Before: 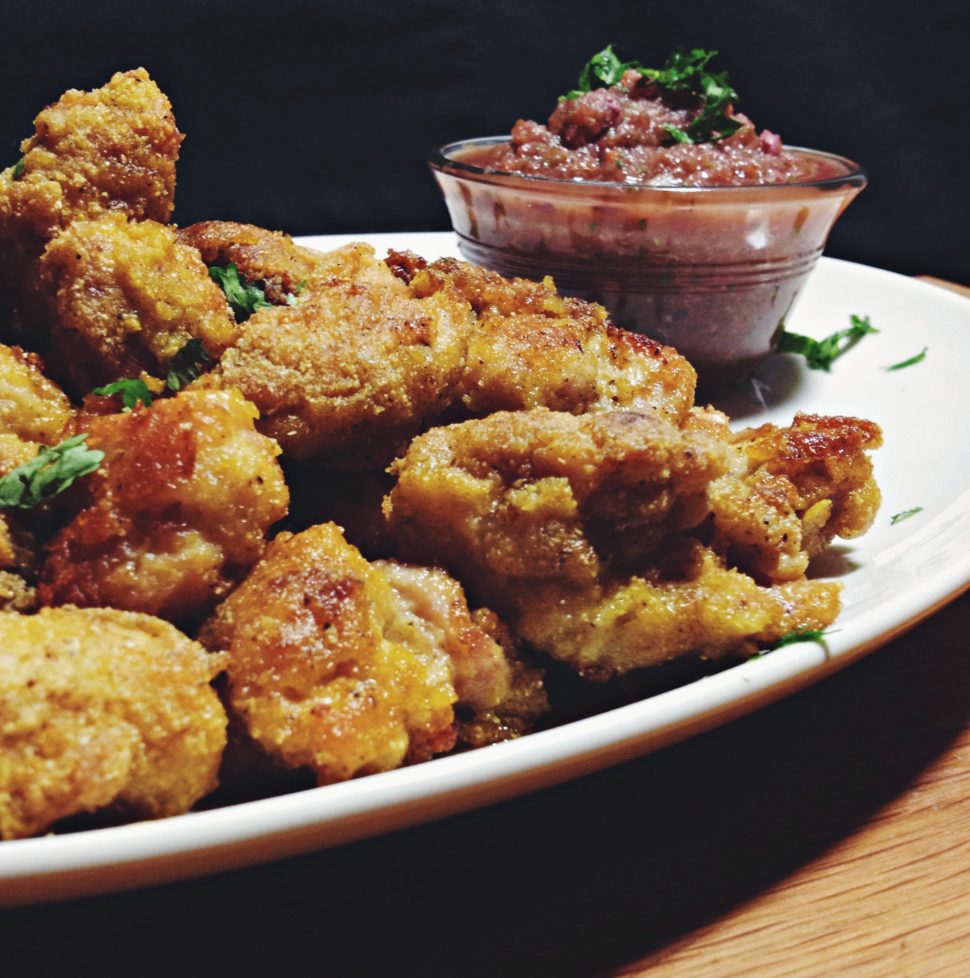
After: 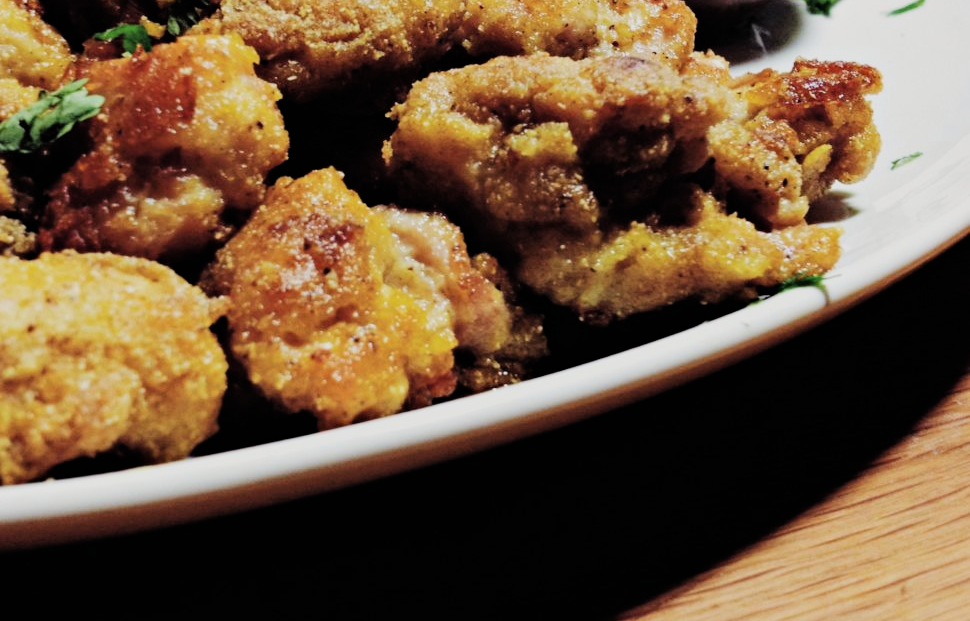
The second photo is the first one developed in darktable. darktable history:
filmic rgb: black relative exposure -5 EV, hardness 2.88, contrast 1.3, highlights saturation mix -10%
crop and rotate: top 36.435%
